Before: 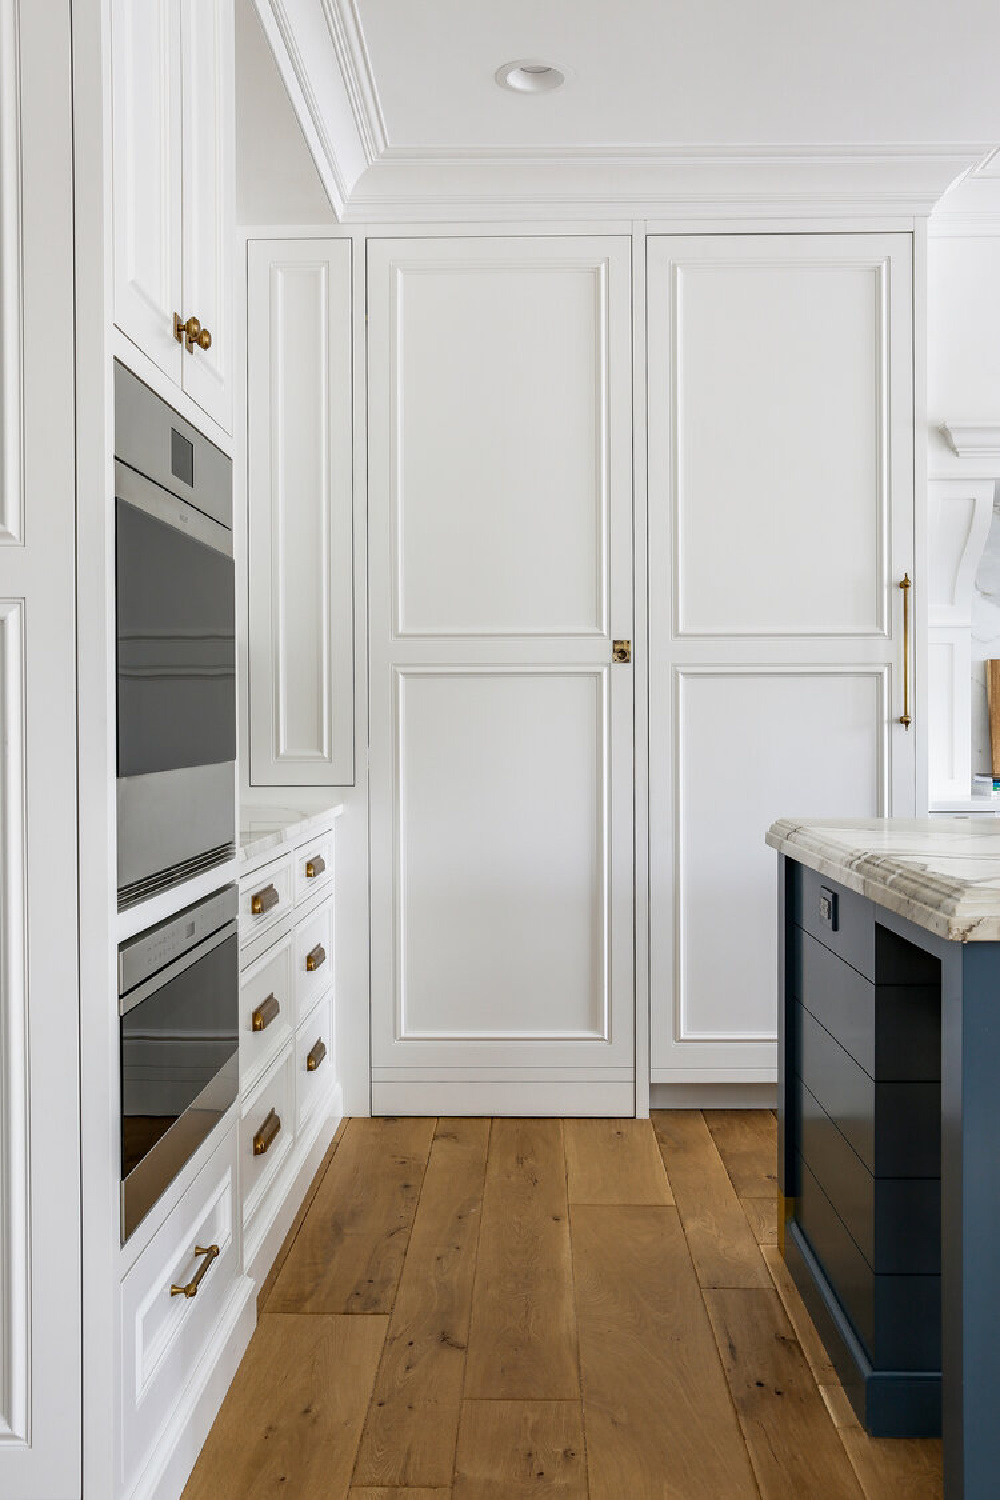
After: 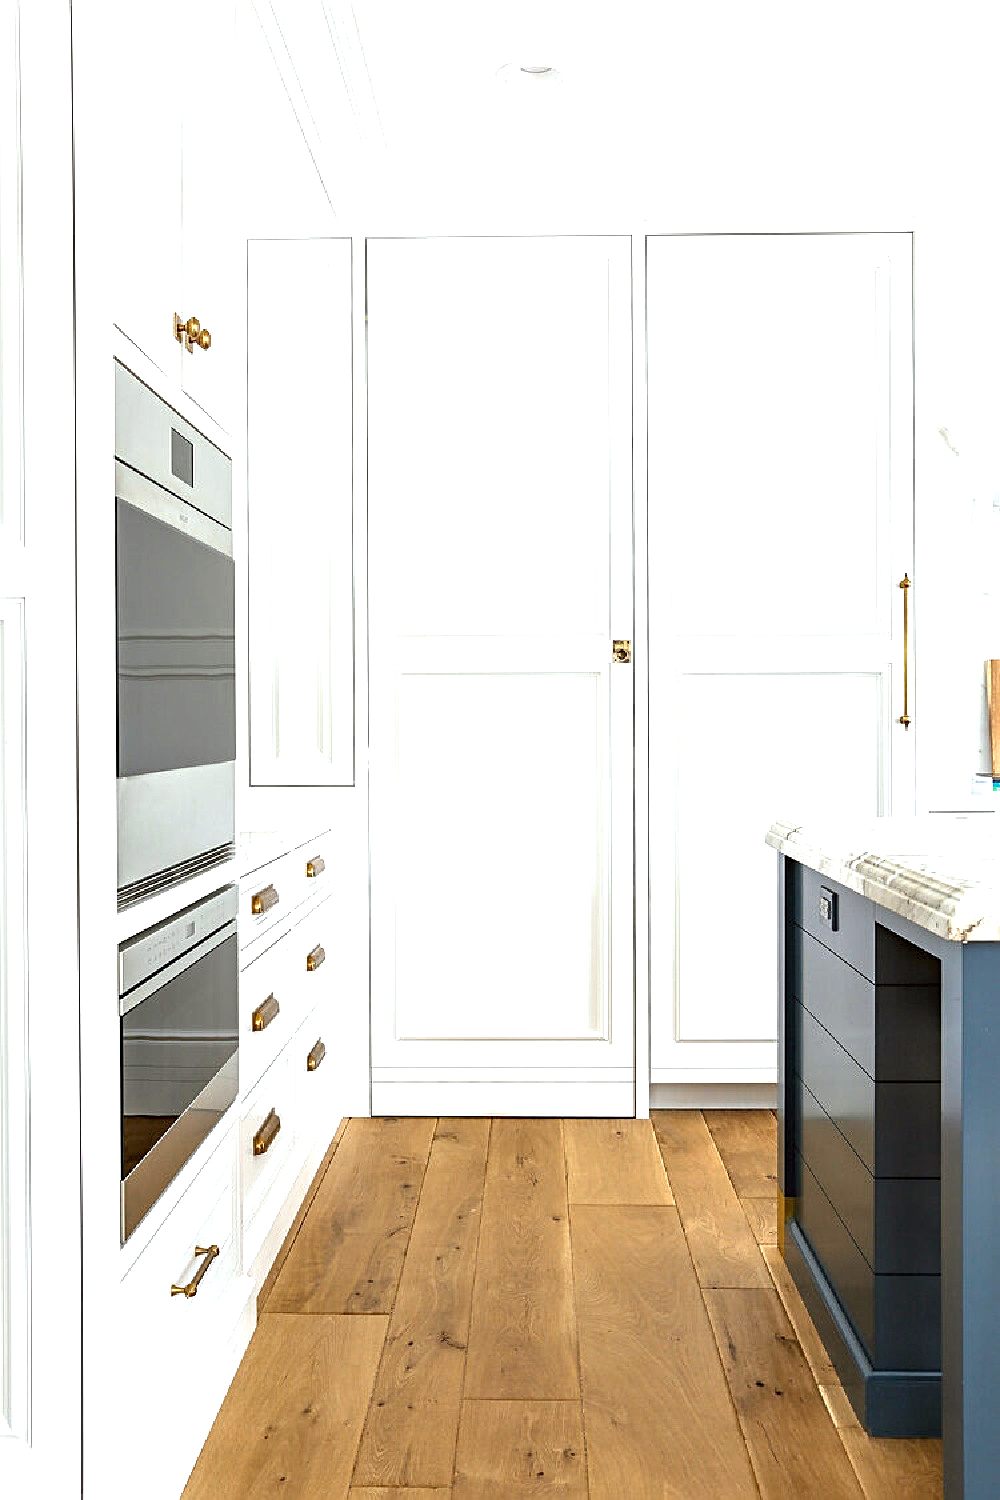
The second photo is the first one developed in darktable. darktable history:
exposure: black level correction 0, exposure 1.289 EV, compensate highlight preservation false
color correction: highlights a* -2.92, highlights b* -2.12, shadows a* 2.38, shadows b* 2.69
sharpen: radius 2.156, amount 0.389, threshold 0.167
